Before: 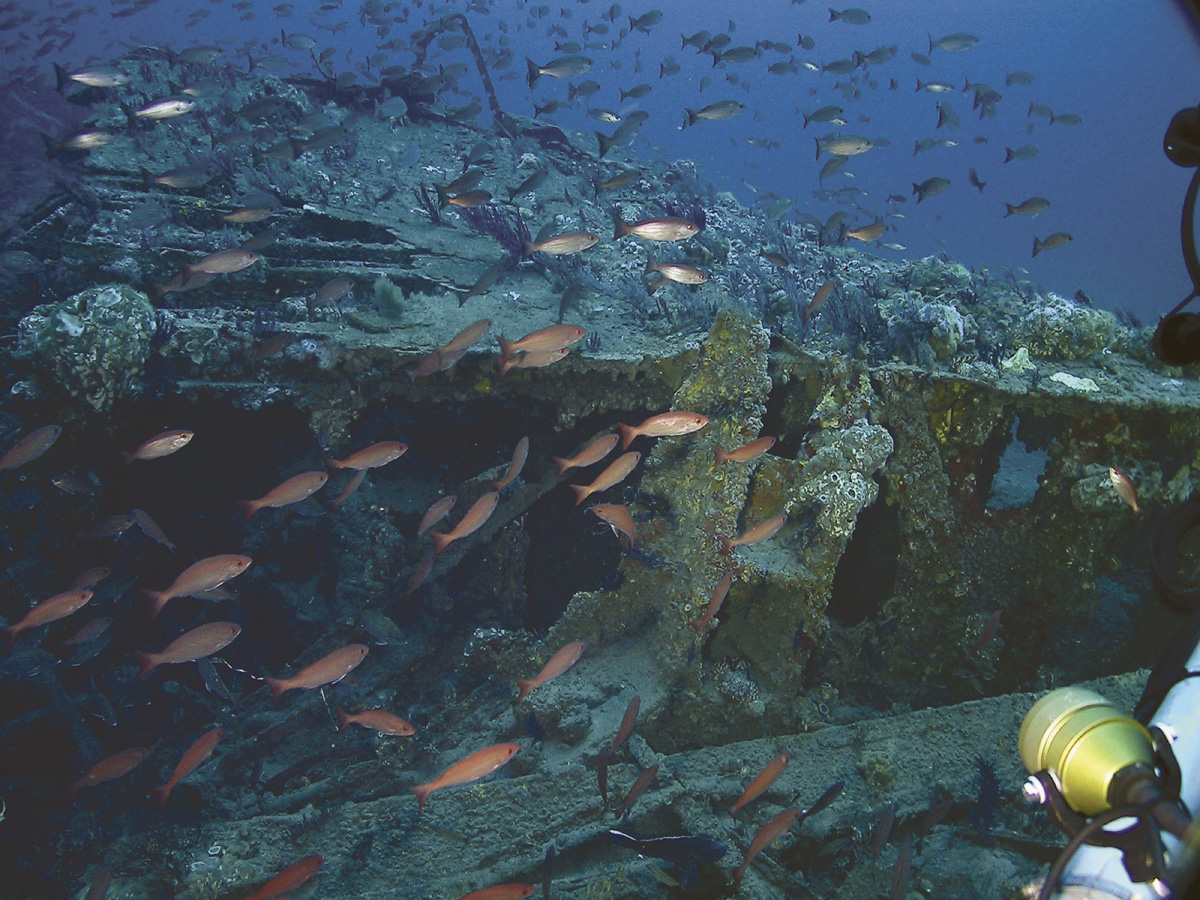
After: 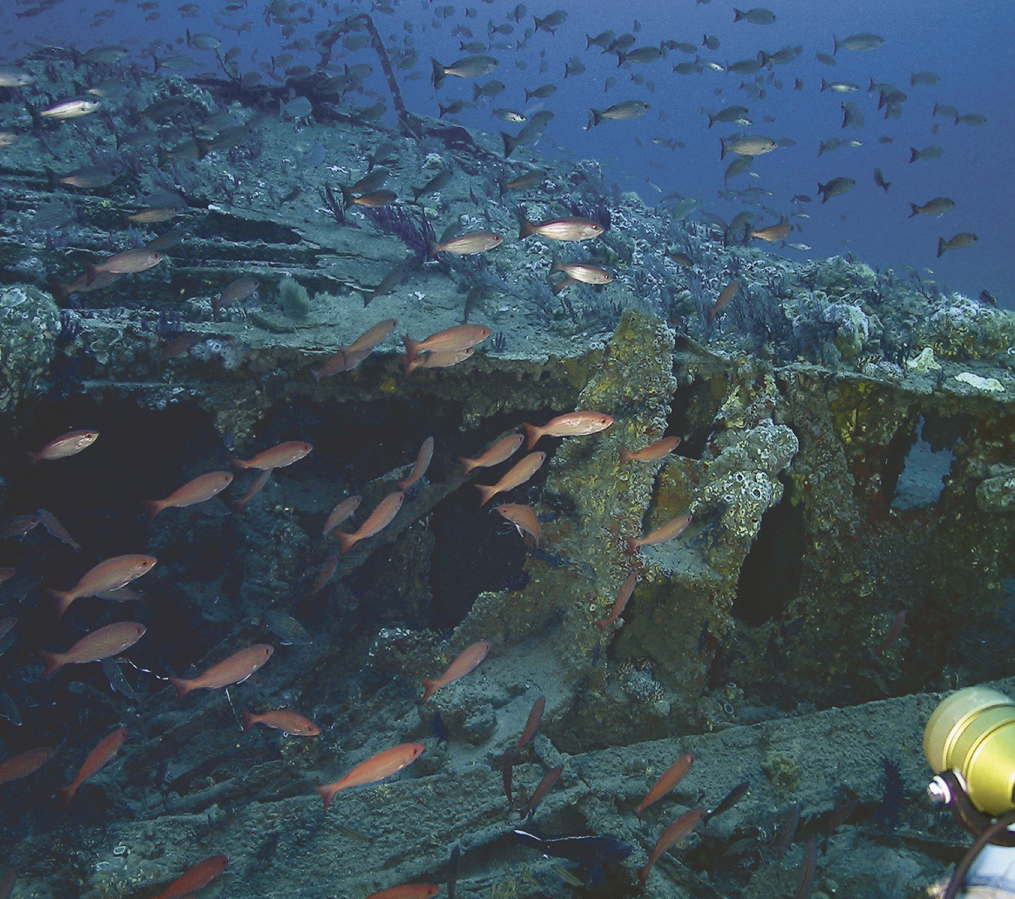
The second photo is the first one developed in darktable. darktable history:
crop: left 7.968%, right 7.418%
